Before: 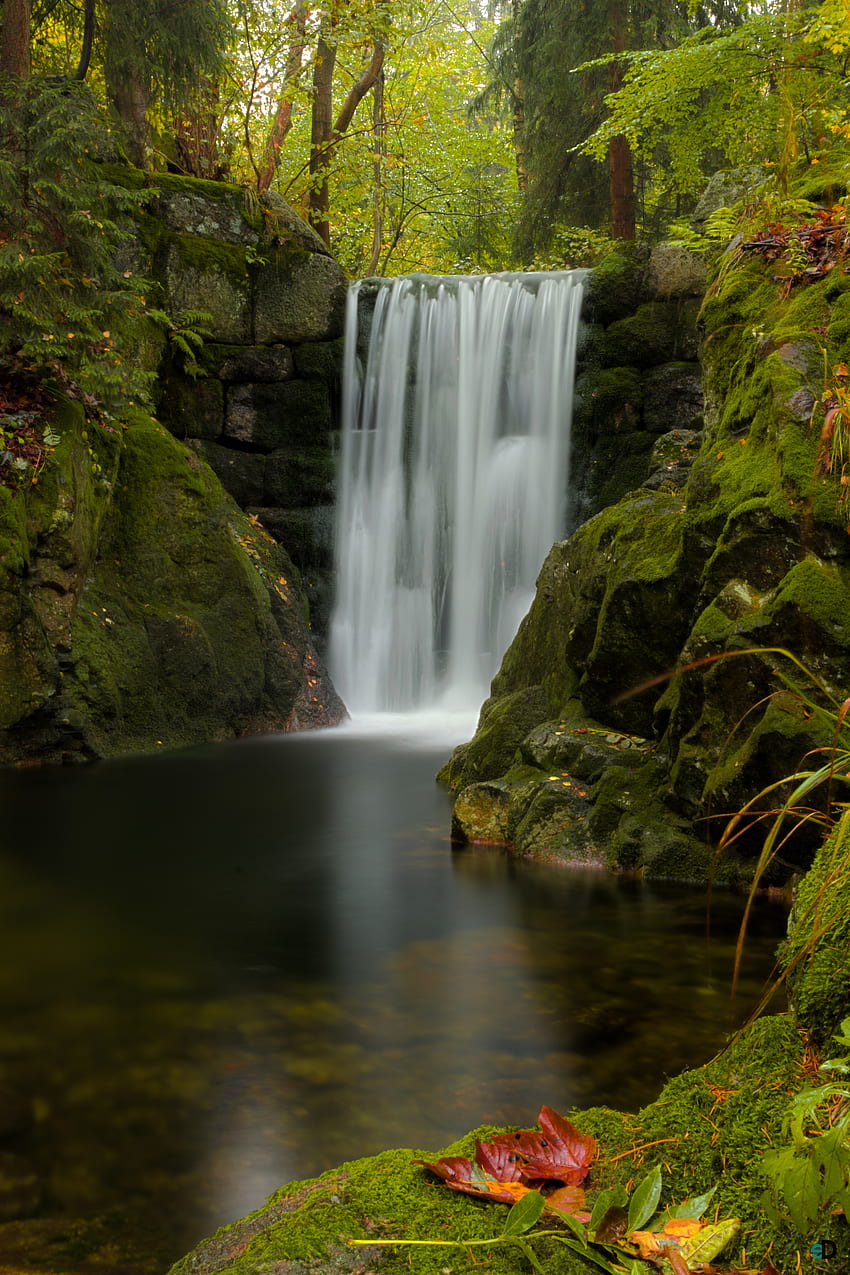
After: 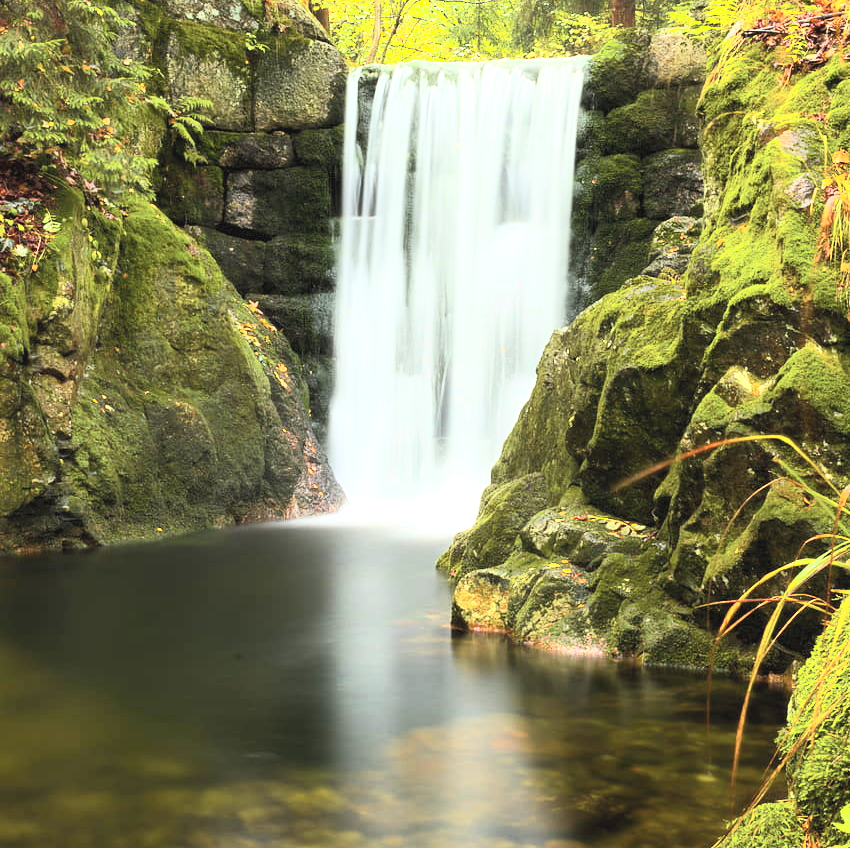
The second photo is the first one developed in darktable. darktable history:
exposure: black level correction 0, exposure 1.4 EV, compensate highlight preservation false
crop: top 16.727%, bottom 16.727%
contrast brightness saturation: contrast 0.39, brightness 0.53
